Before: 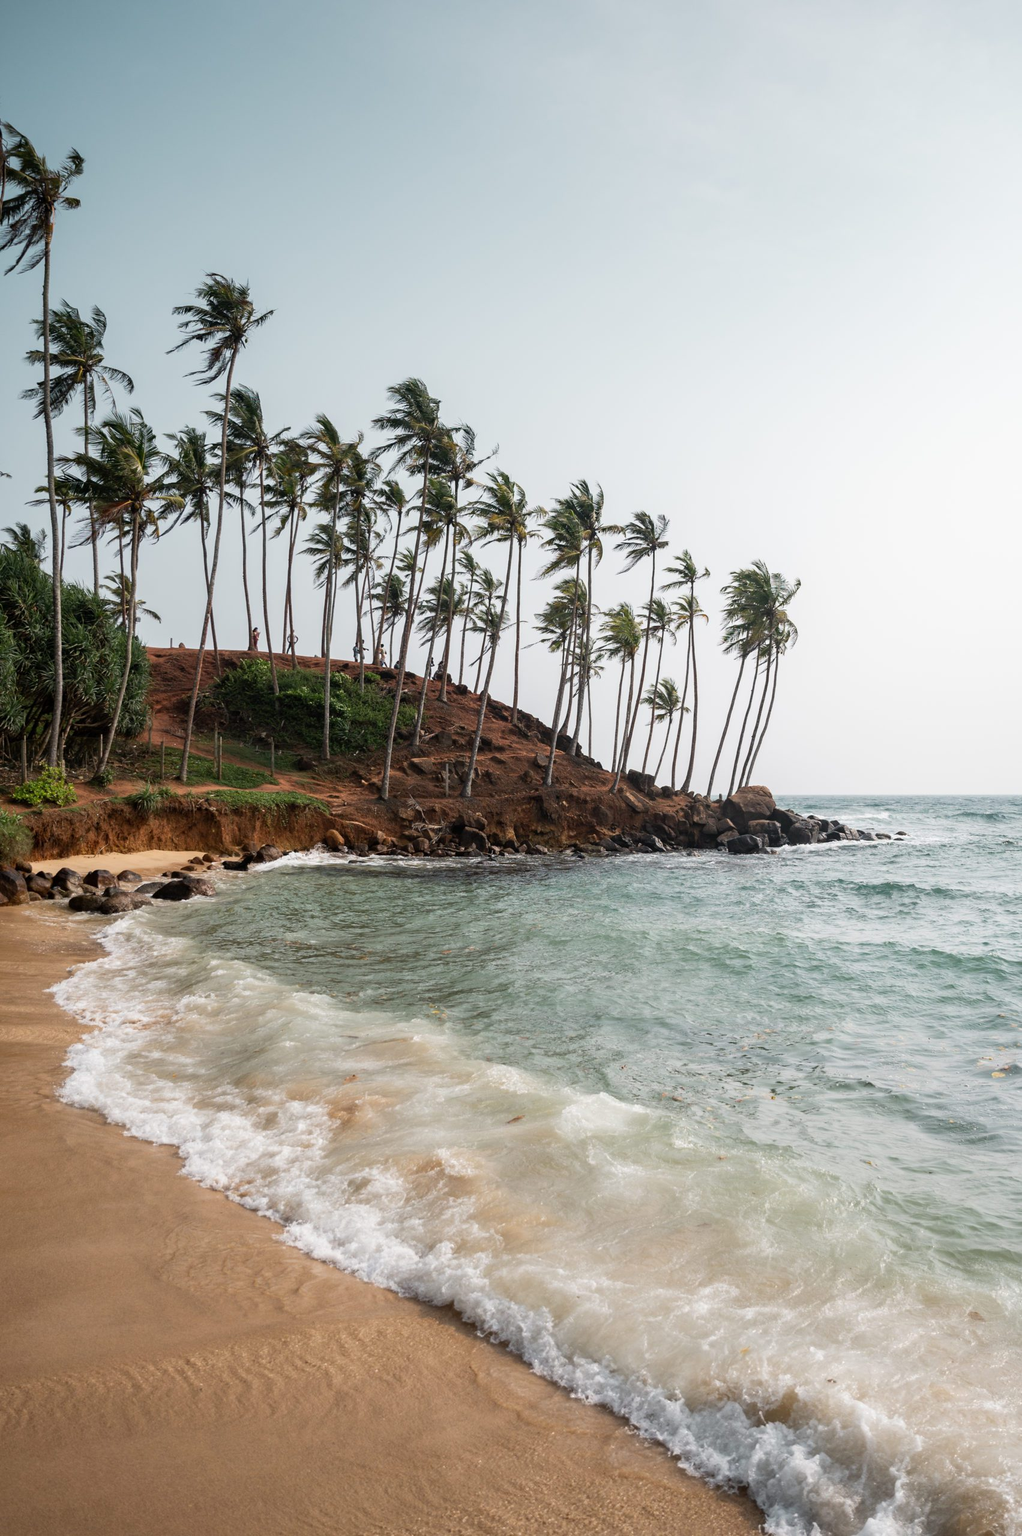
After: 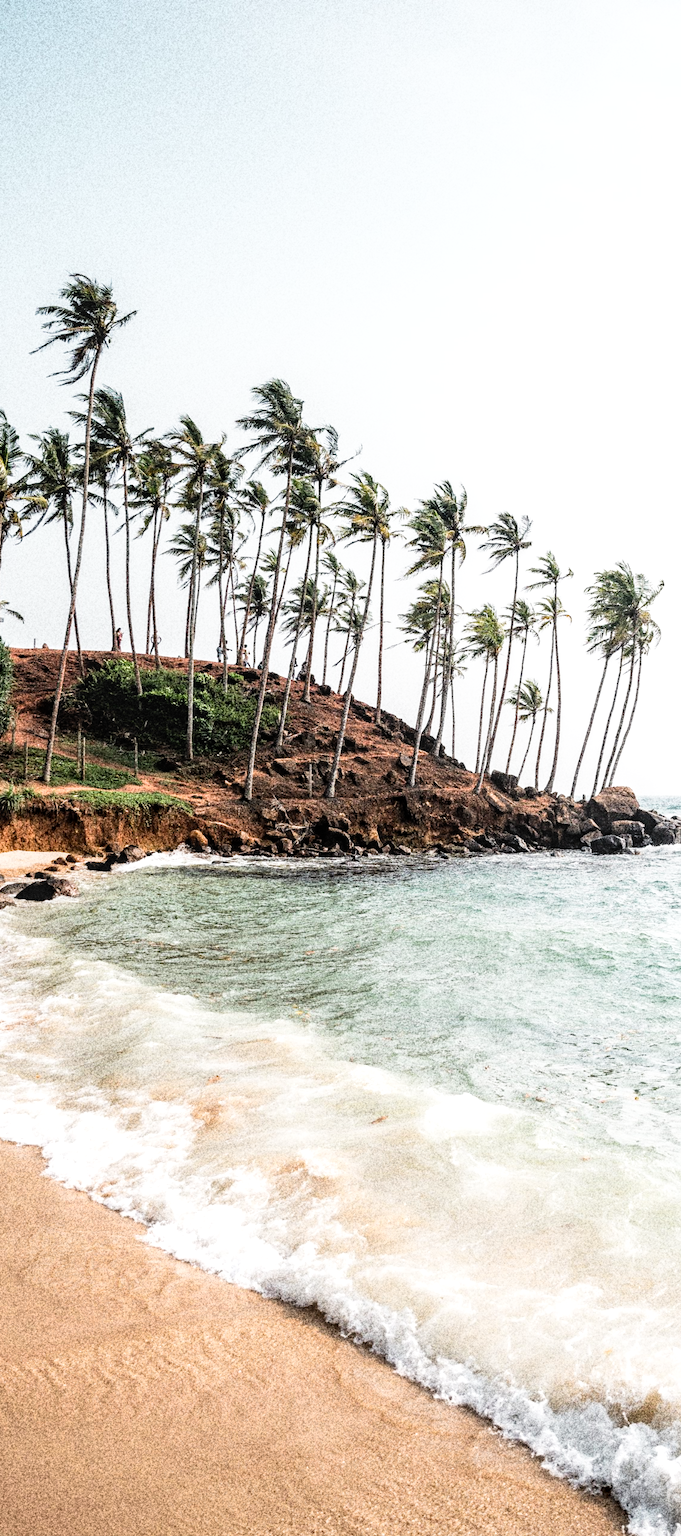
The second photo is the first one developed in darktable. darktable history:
exposure: black level correction 0, exposure 1.125 EV, compensate exposure bias true, compensate highlight preservation false
shadows and highlights: shadows 12, white point adjustment 1.2, highlights -0.36, soften with gaussian
crop and rotate: left 13.409%, right 19.924%
local contrast: on, module defaults
filmic rgb: black relative exposure -5 EV, white relative exposure 3.5 EV, hardness 3.19, contrast 1.4, highlights saturation mix -50%
grain: coarseness 30.02 ISO, strength 100%
